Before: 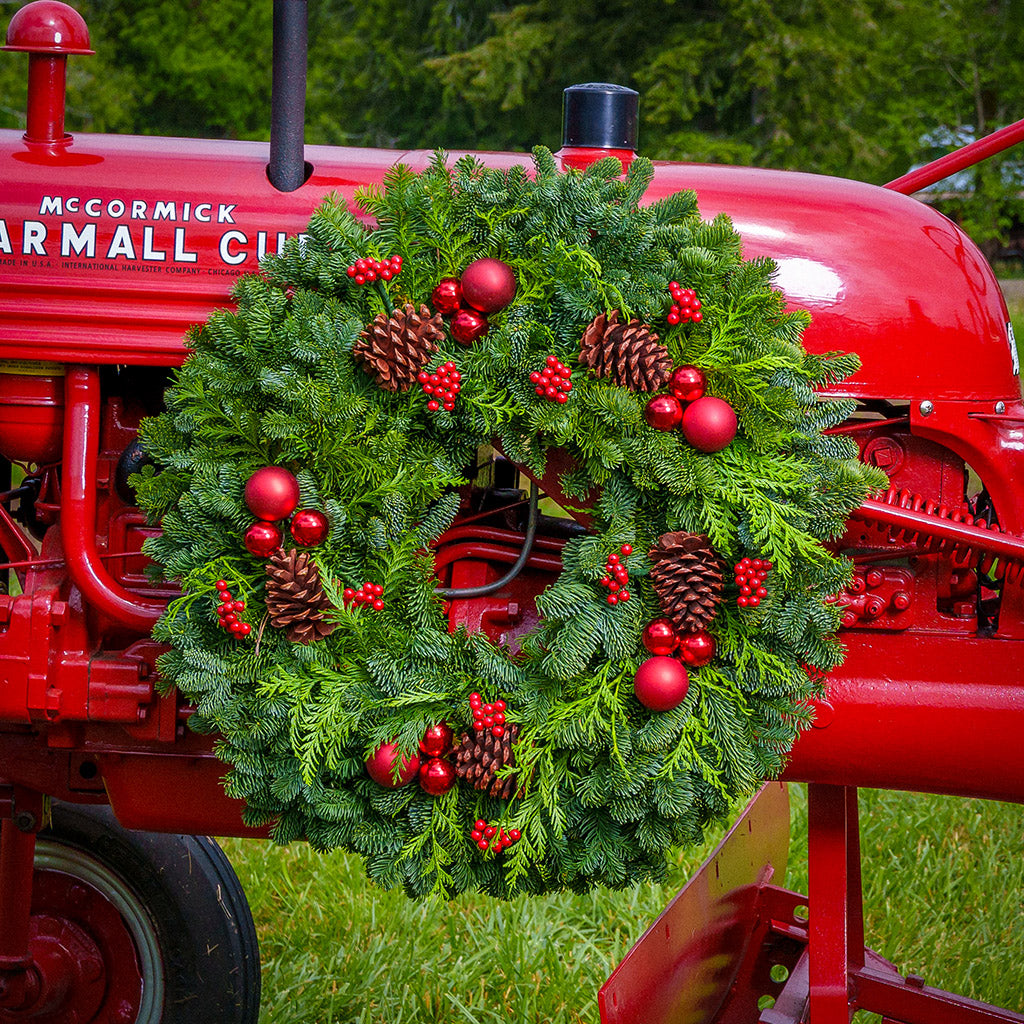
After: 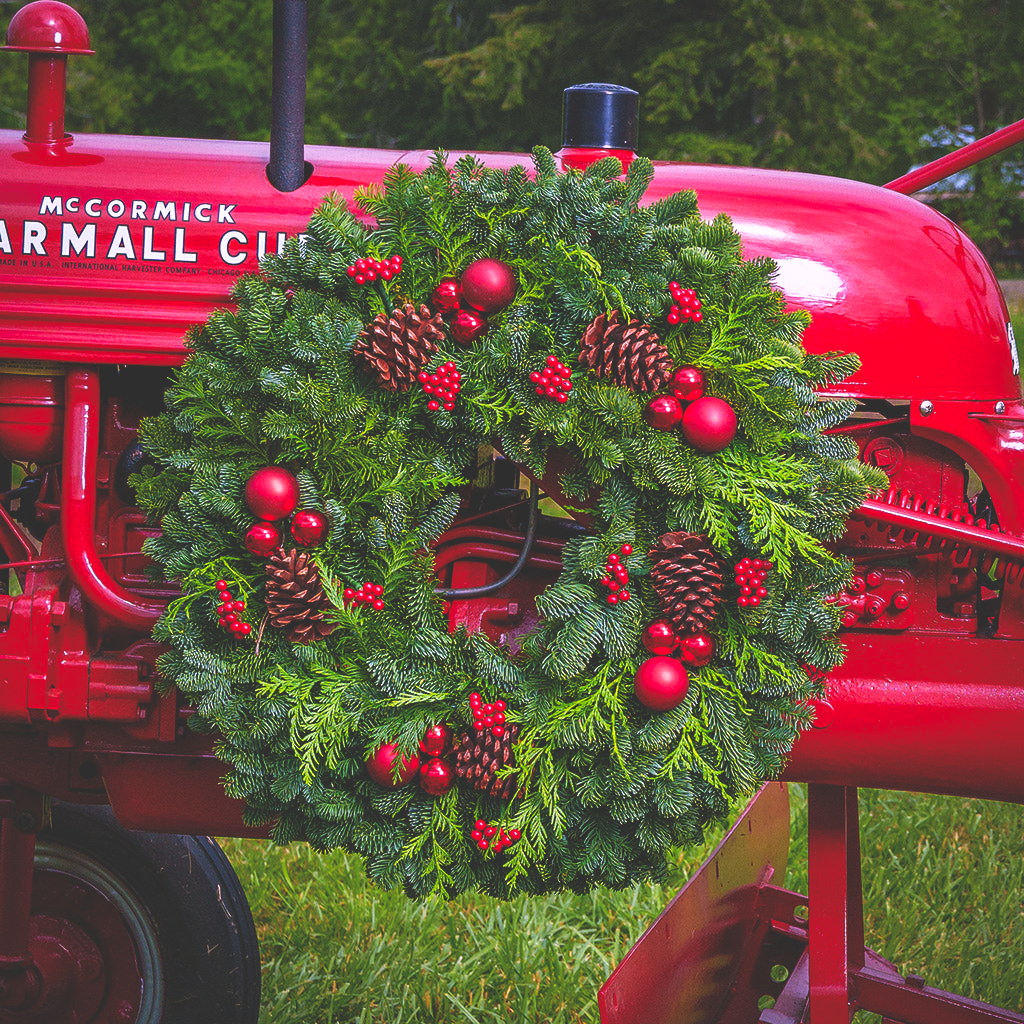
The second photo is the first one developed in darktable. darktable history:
tone equalizer: on, module defaults
sharpen: radius 5.325, amount 0.312, threshold 26.433
white balance: red 1.066, blue 1.119
tone curve: curves: ch0 [(0, 0) (0.003, 0.004) (0.011, 0.009) (0.025, 0.017) (0.044, 0.029) (0.069, 0.04) (0.1, 0.051) (0.136, 0.07) (0.177, 0.095) (0.224, 0.131) (0.277, 0.179) (0.335, 0.237) (0.399, 0.302) (0.468, 0.386) (0.543, 0.471) (0.623, 0.576) (0.709, 0.699) (0.801, 0.817) (0.898, 0.917) (1, 1)], preserve colors none
exposure: black level correction -0.062, exposure -0.05 EV, compensate highlight preservation false
